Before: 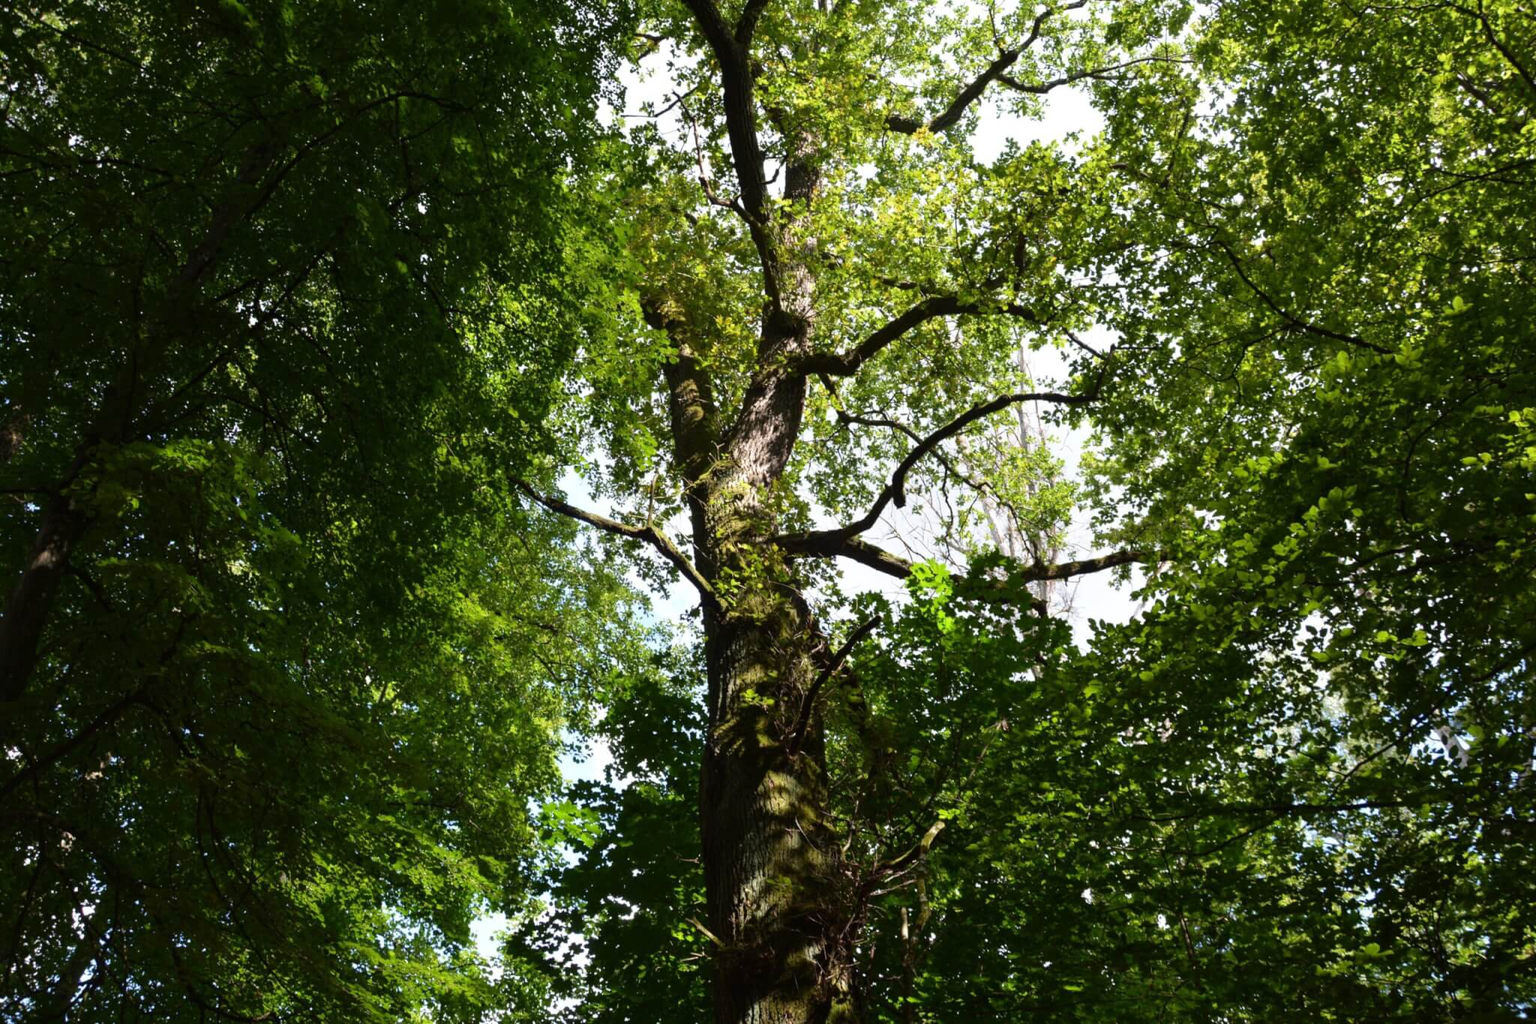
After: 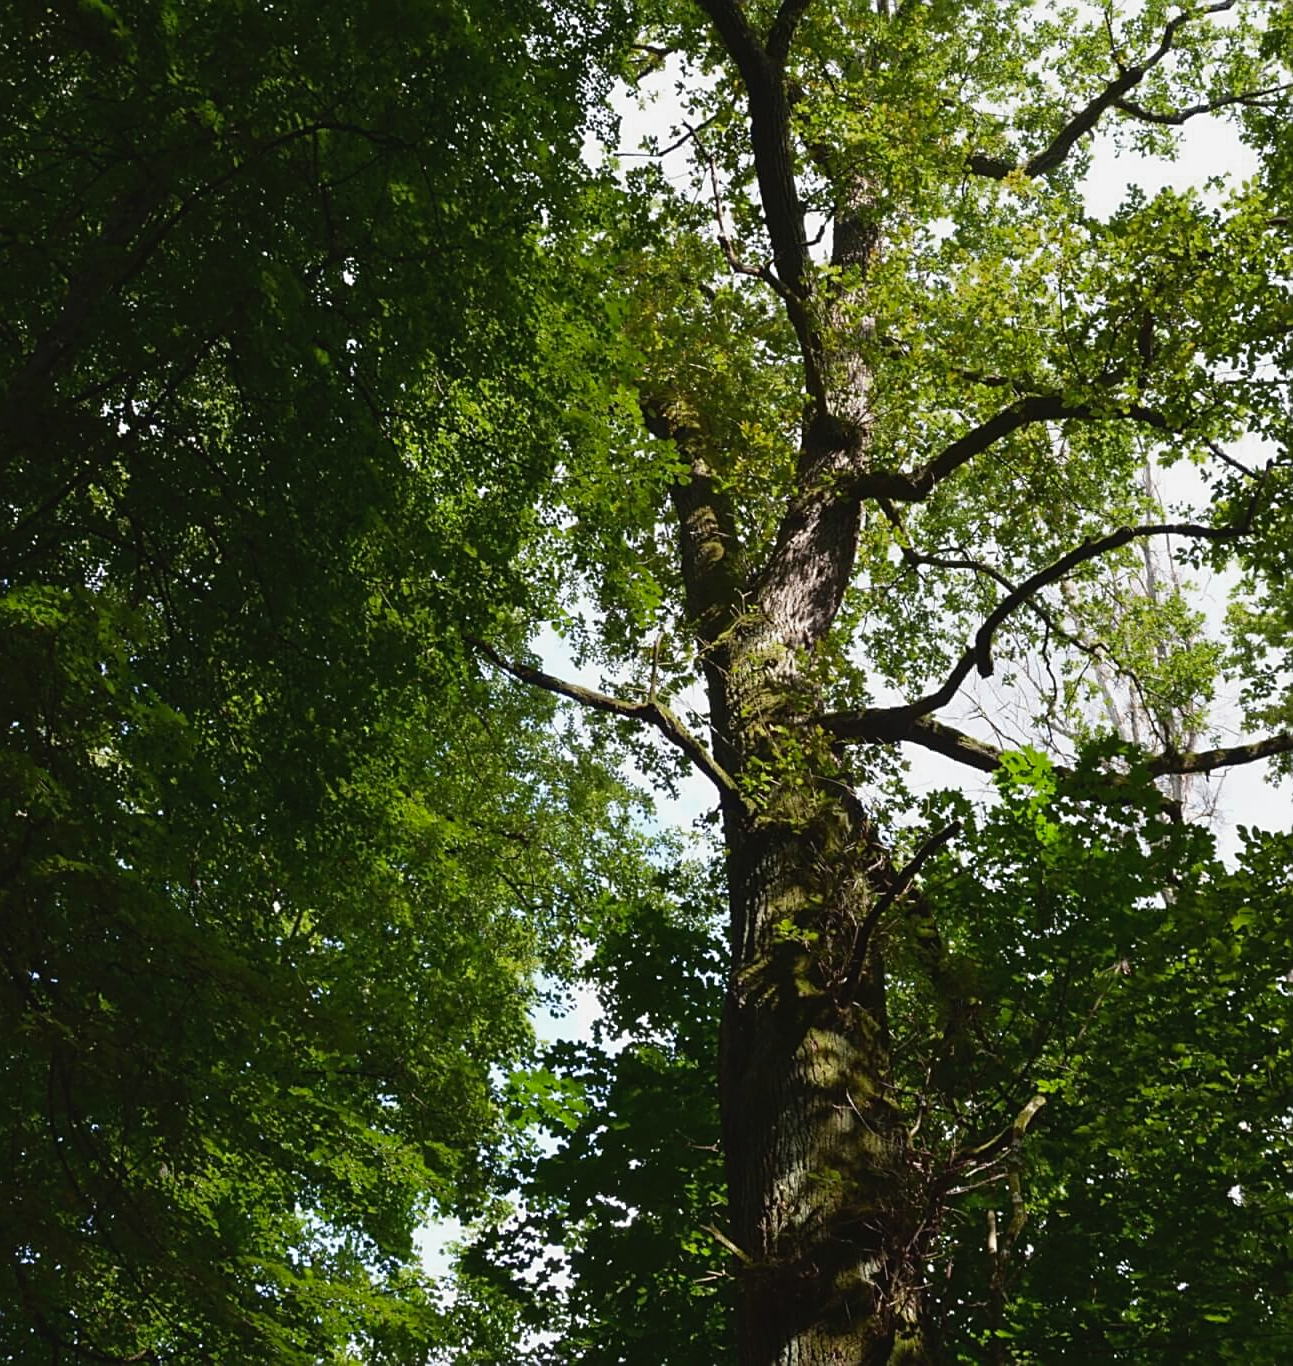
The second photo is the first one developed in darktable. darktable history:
contrast brightness saturation: contrast -0.079, brightness -0.035, saturation -0.105
crop: left 10.478%, right 26.361%
color zones: curves: ch0 [(0.27, 0.396) (0.563, 0.504) (0.75, 0.5) (0.787, 0.307)]
sharpen: on, module defaults
